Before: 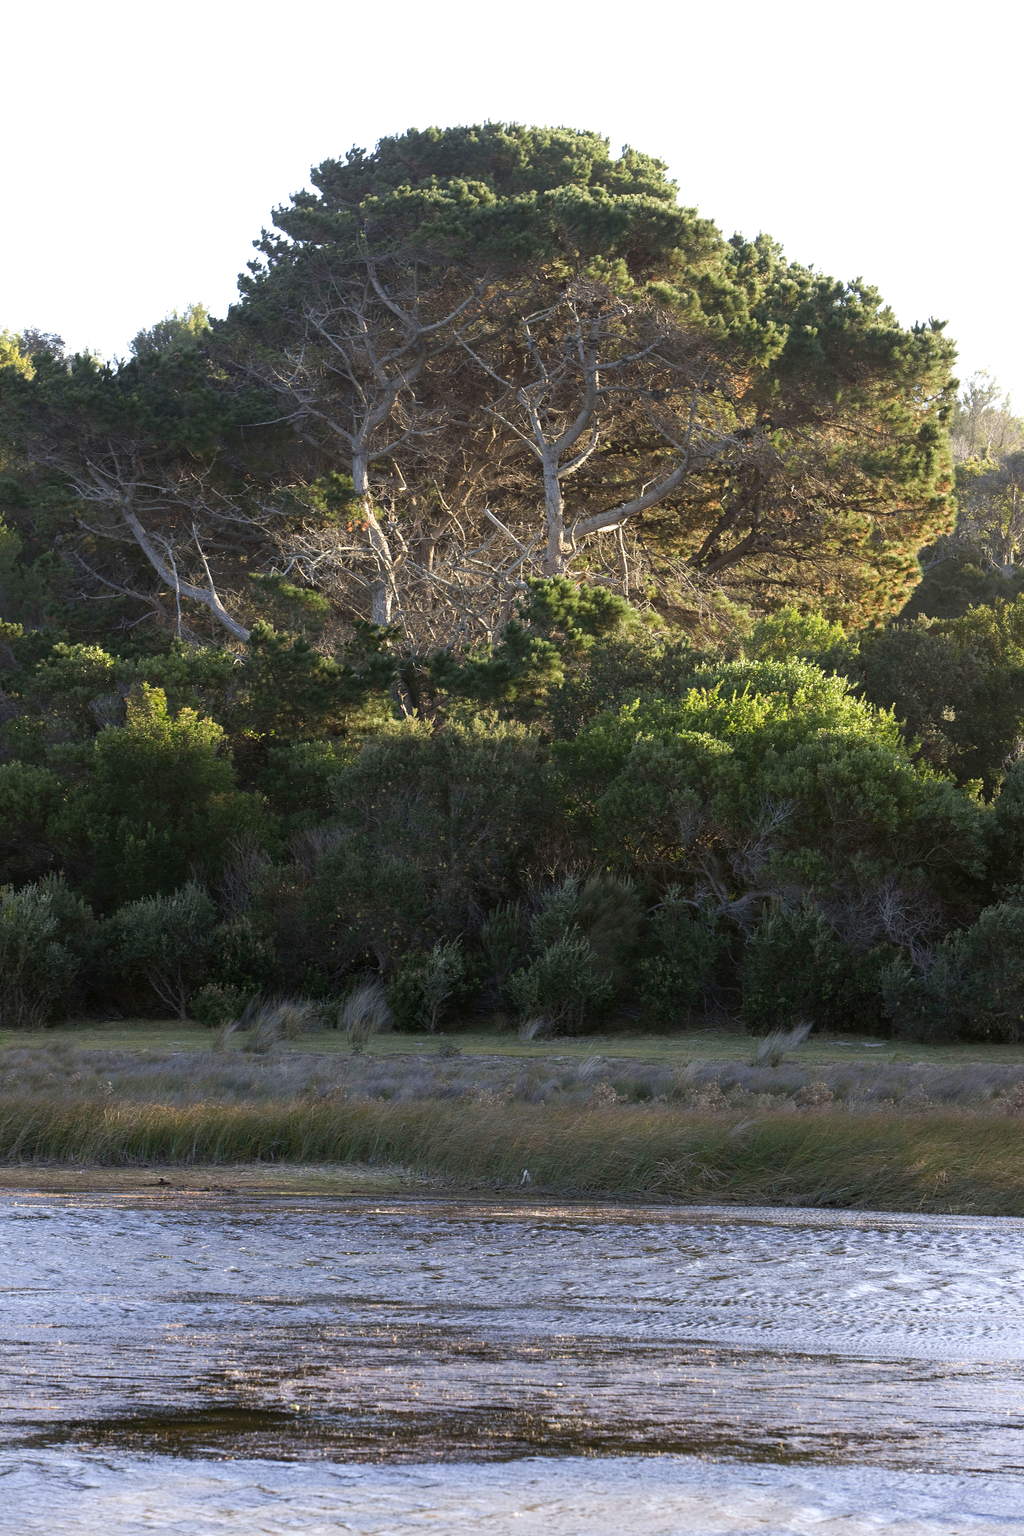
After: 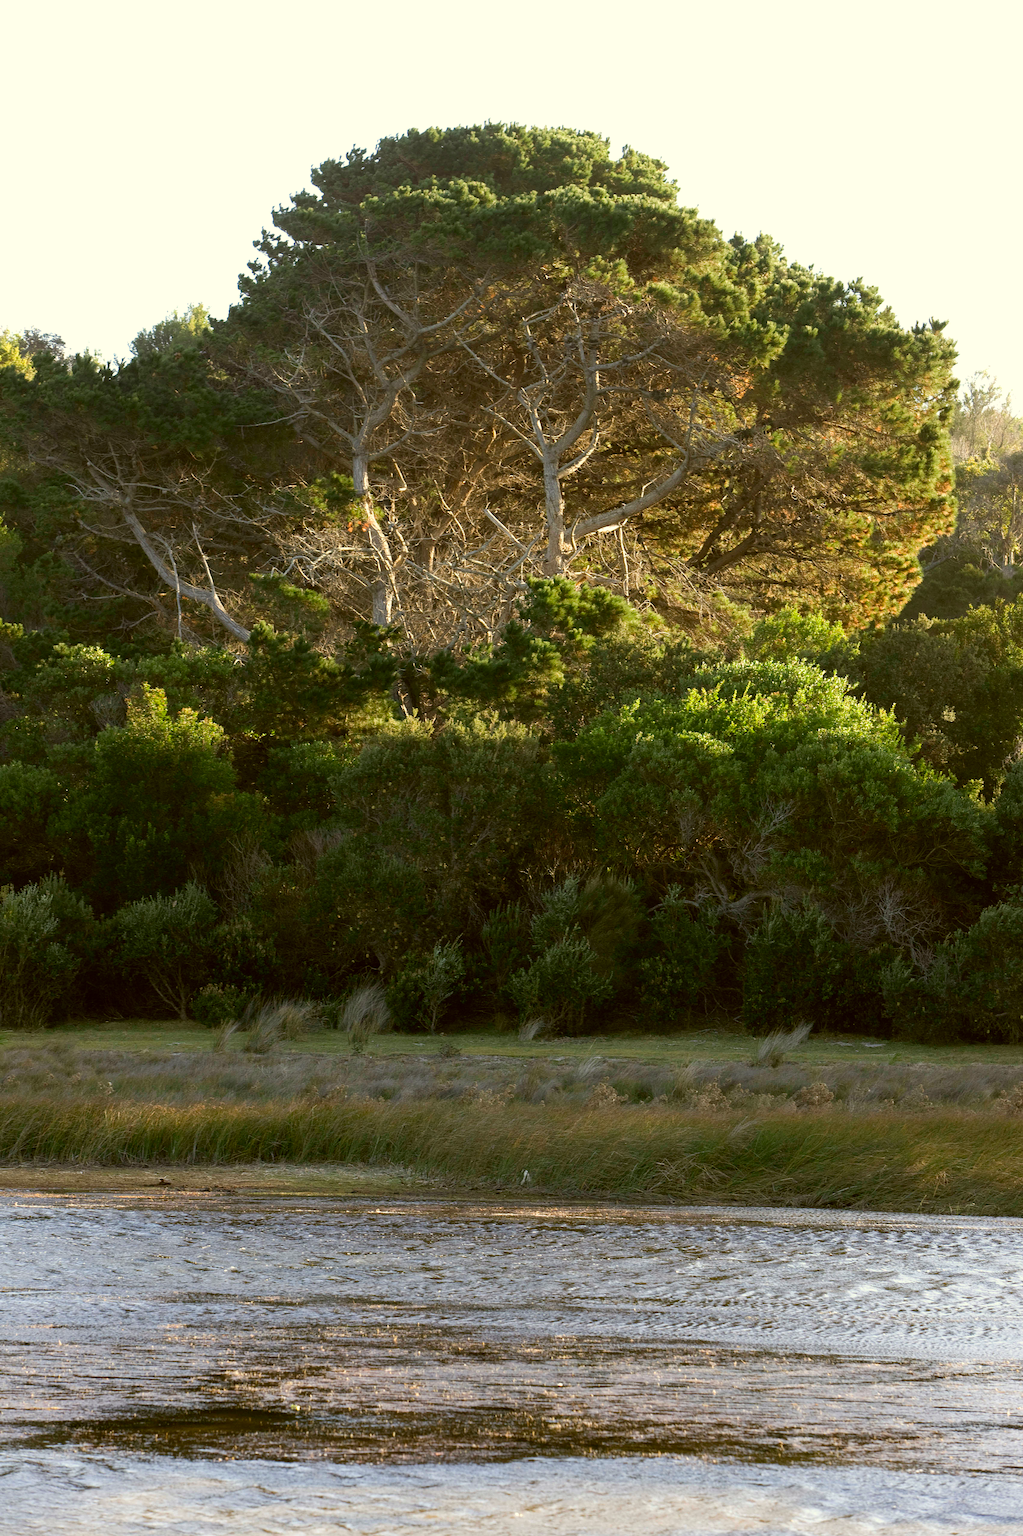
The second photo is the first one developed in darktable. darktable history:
color correction: highlights a* -1.76, highlights b* 10.56, shadows a* 0.649, shadows b* 18.67
